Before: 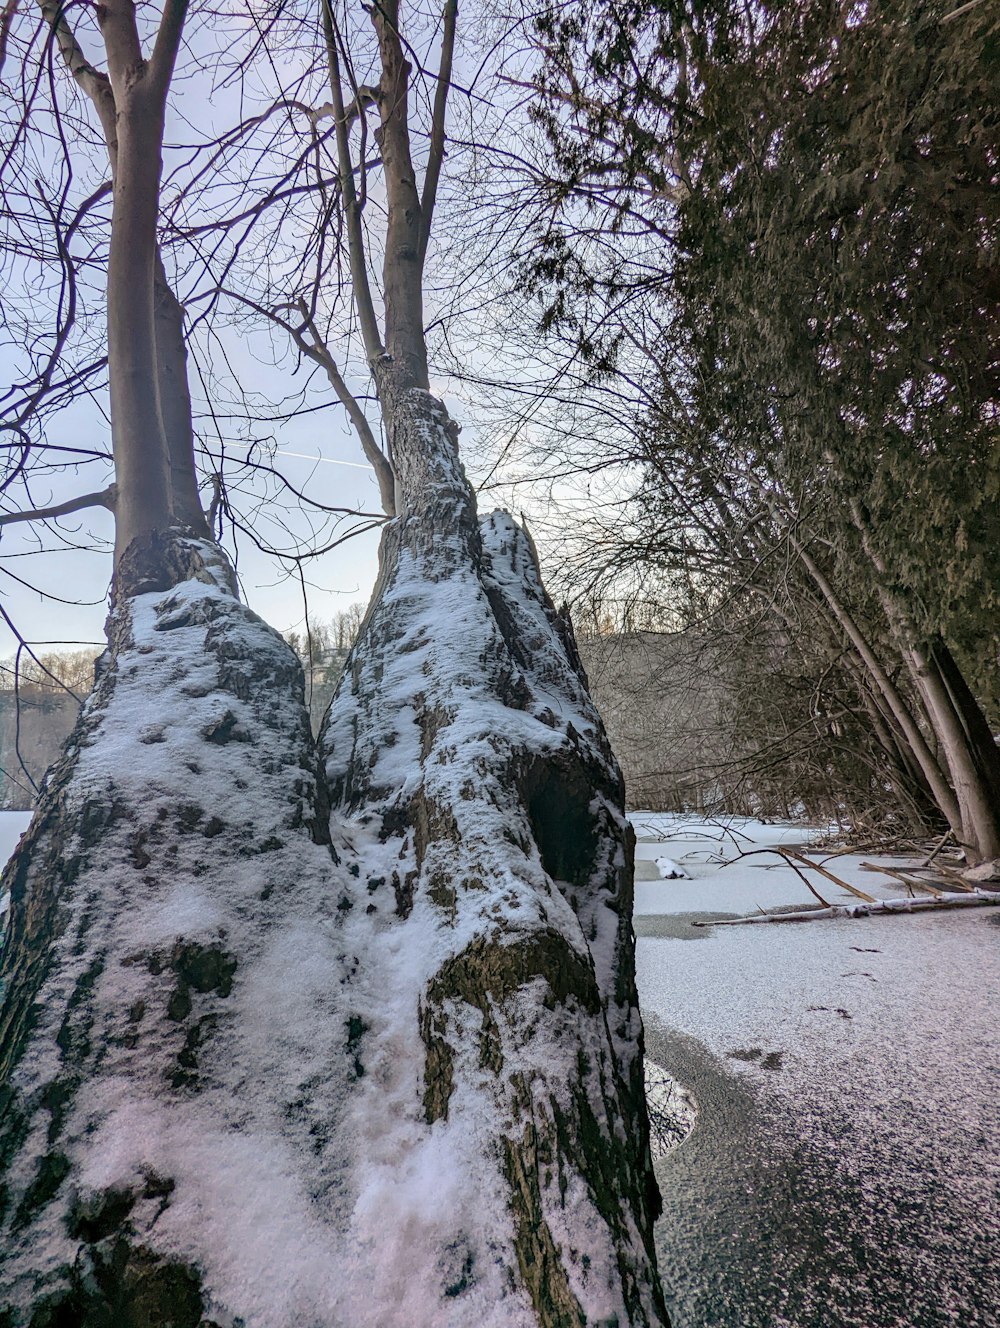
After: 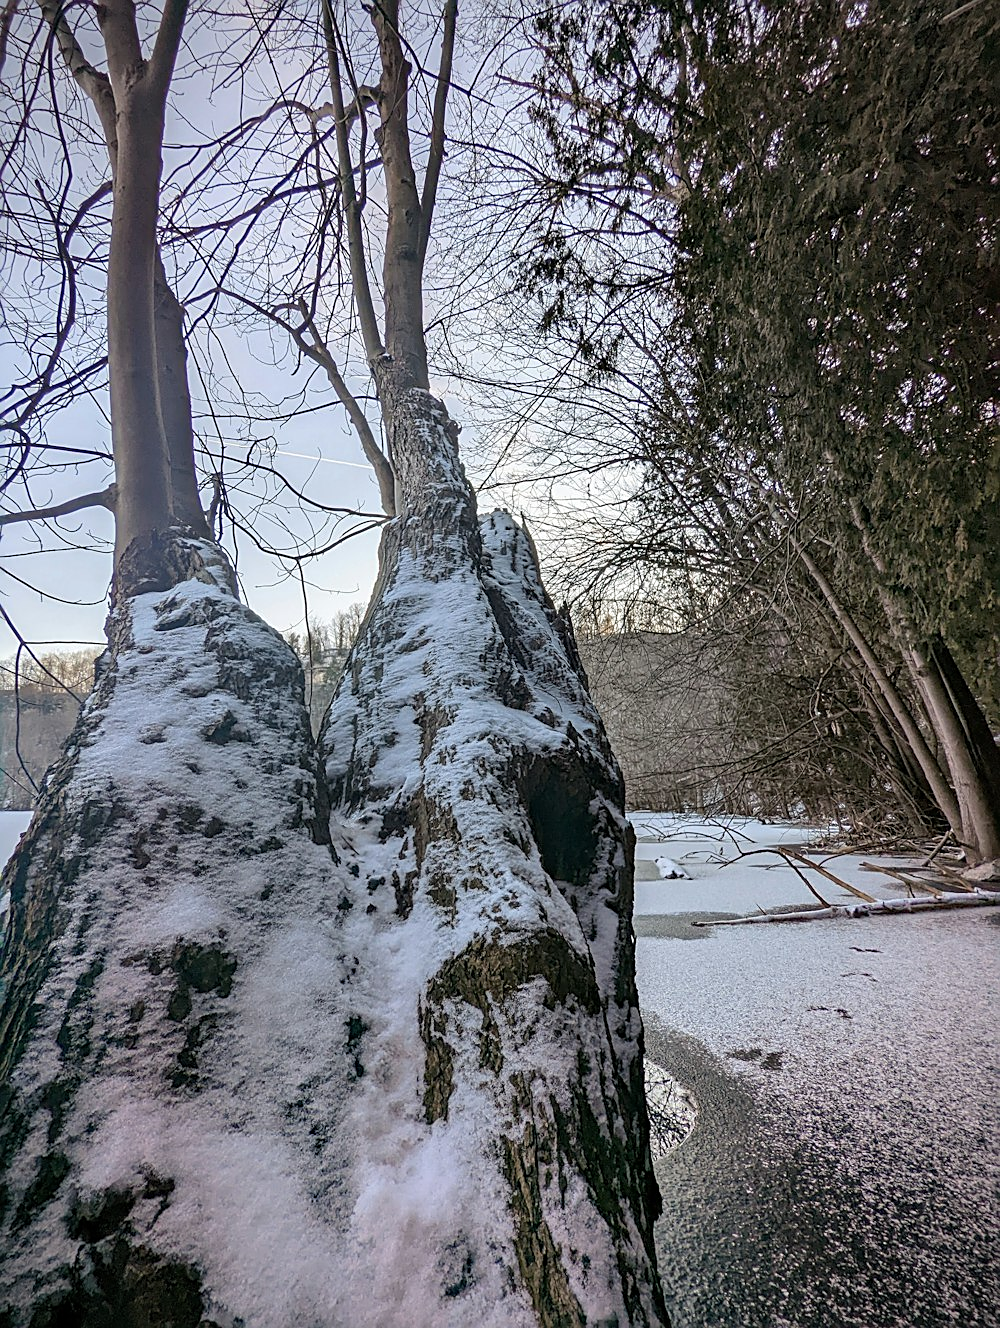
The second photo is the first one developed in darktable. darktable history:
sharpen: on, module defaults
vignetting: brightness -0.42, saturation -0.291, unbound false
